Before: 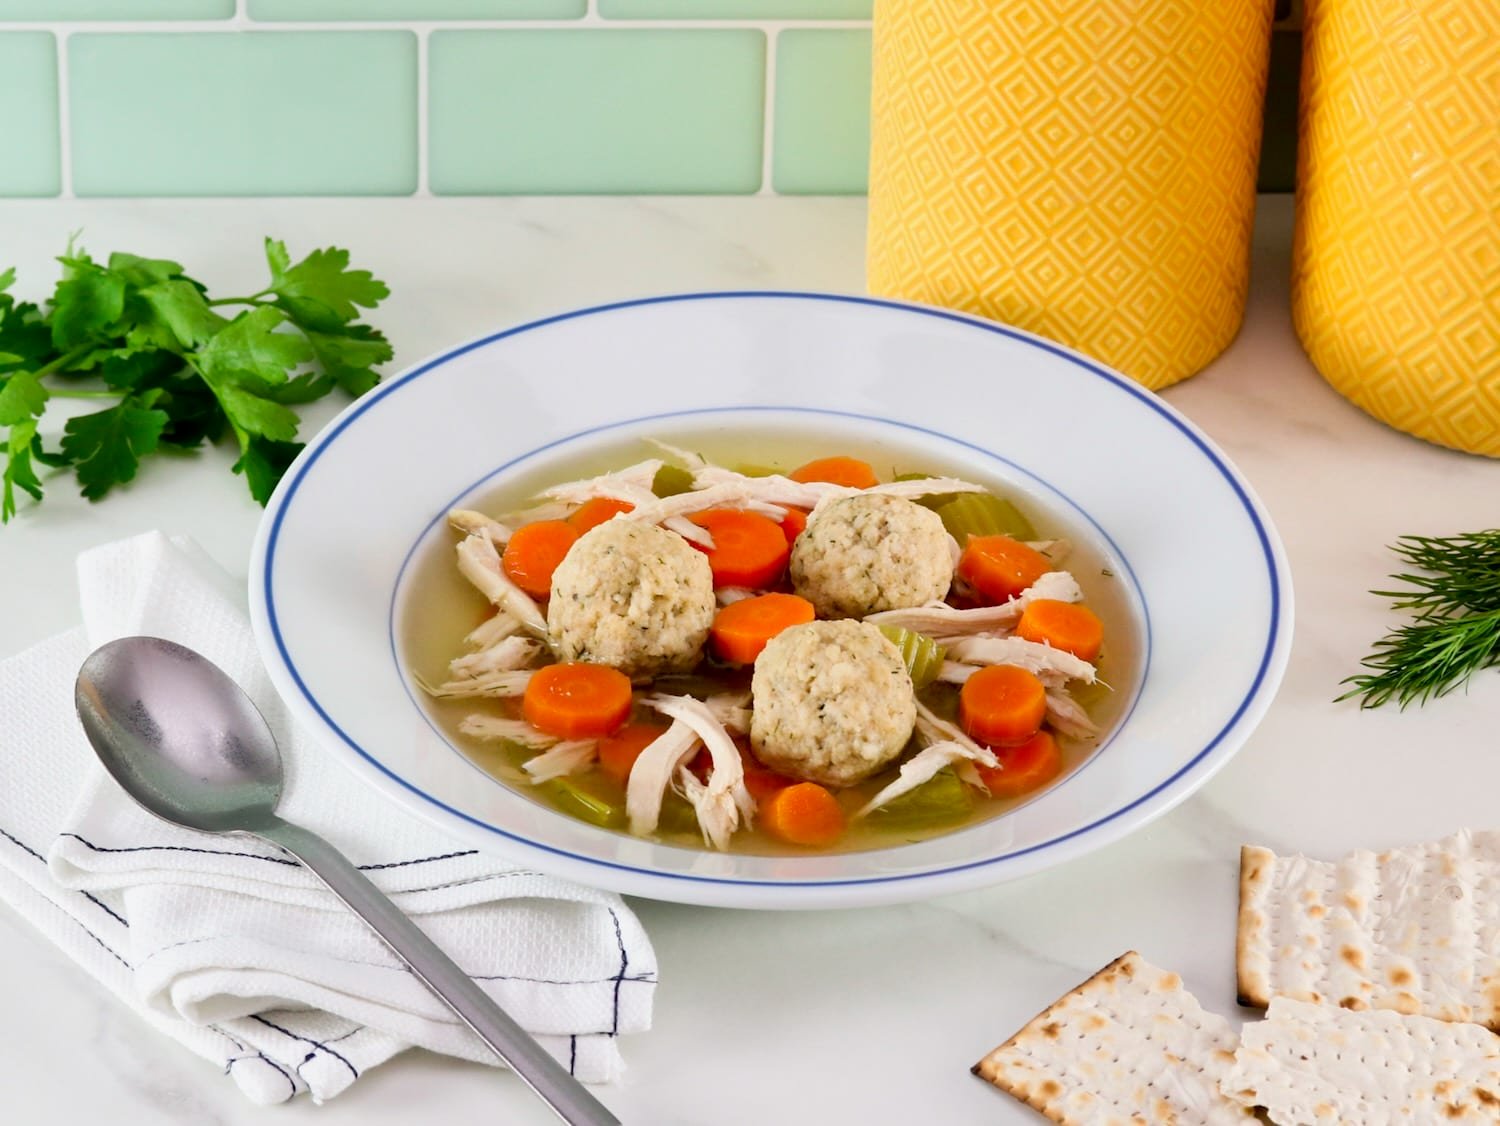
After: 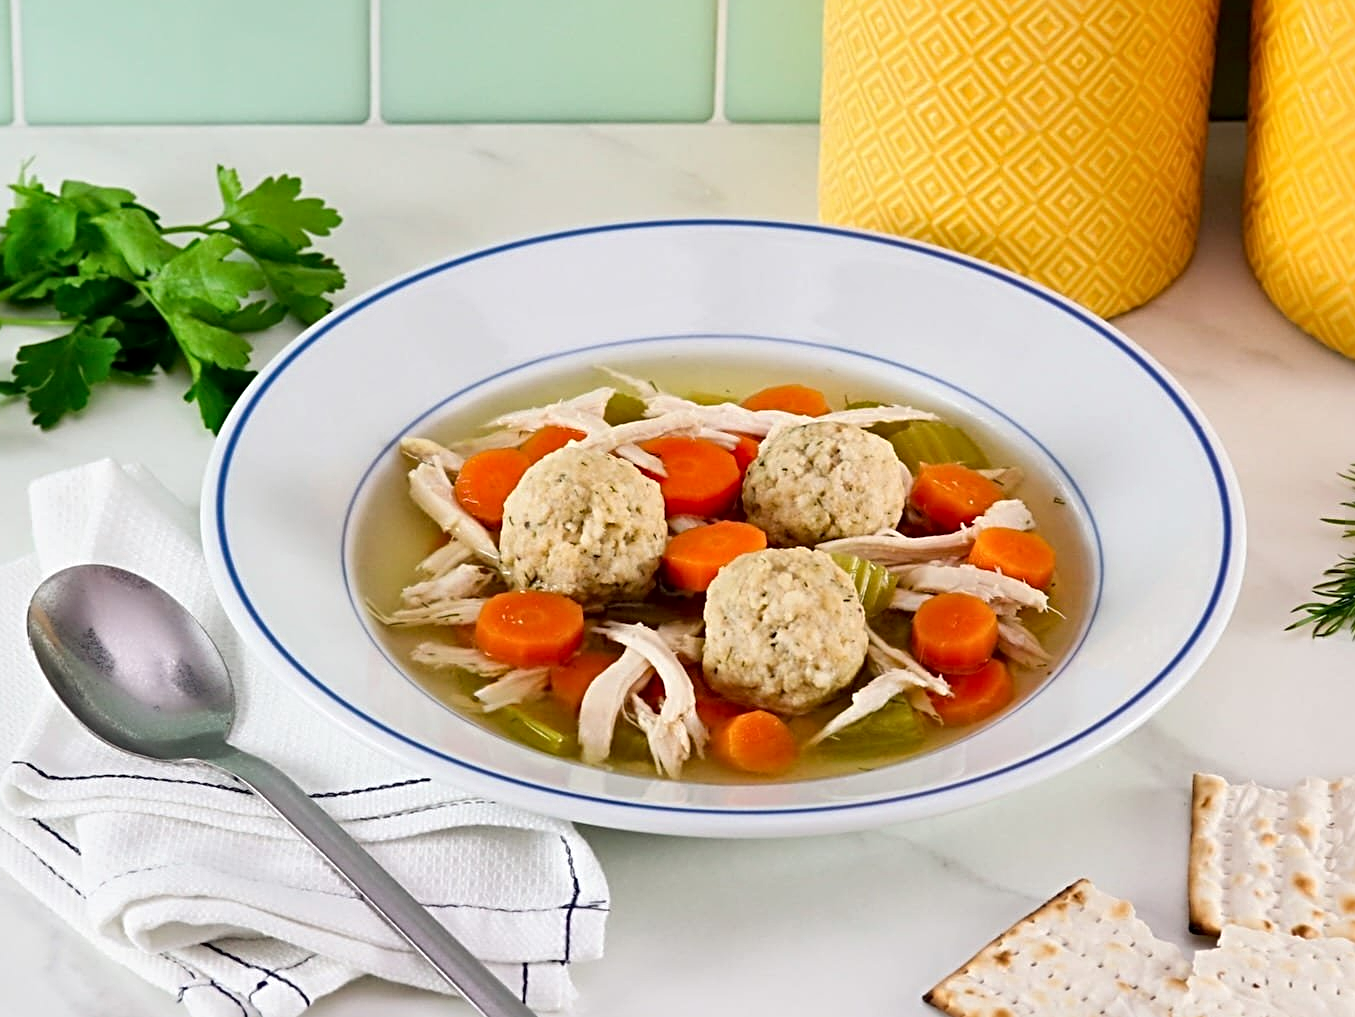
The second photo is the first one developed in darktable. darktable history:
sharpen: radius 3.96
crop: left 3.228%, top 6.451%, right 6.42%, bottom 3.209%
local contrast: mode bilateral grid, contrast 20, coarseness 49, detail 119%, midtone range 0.2
